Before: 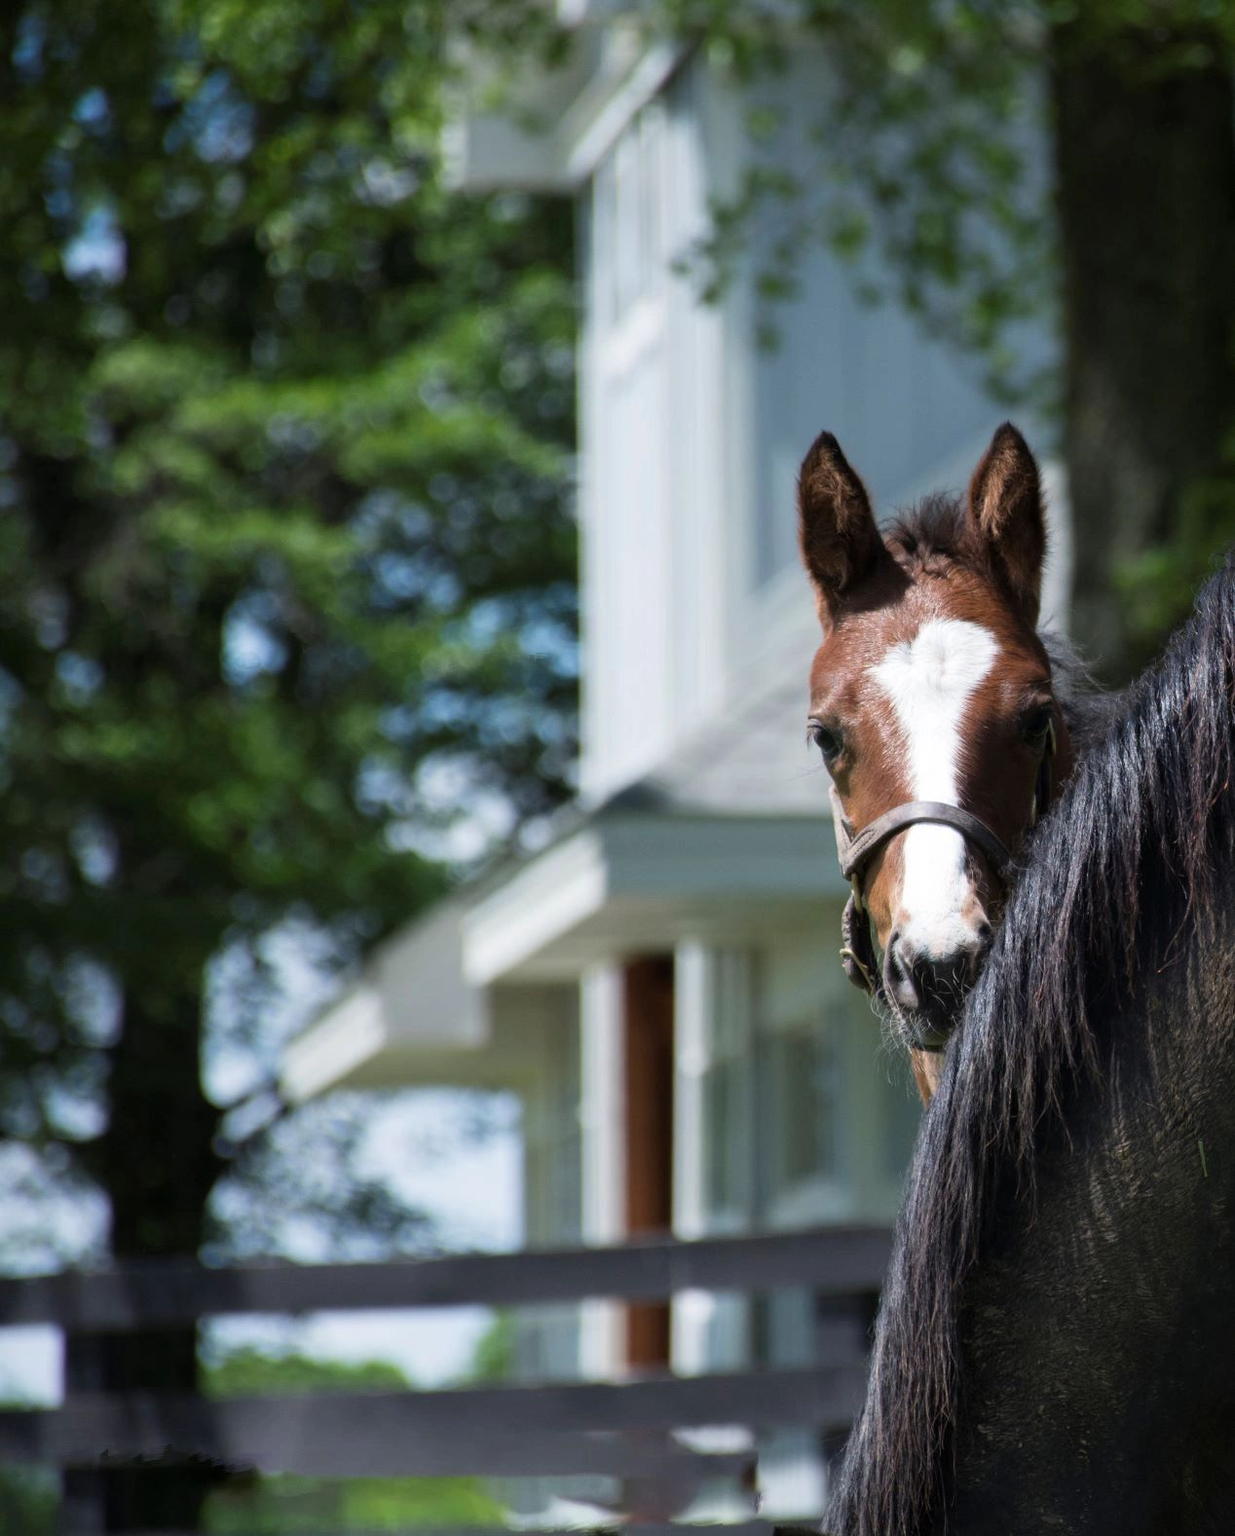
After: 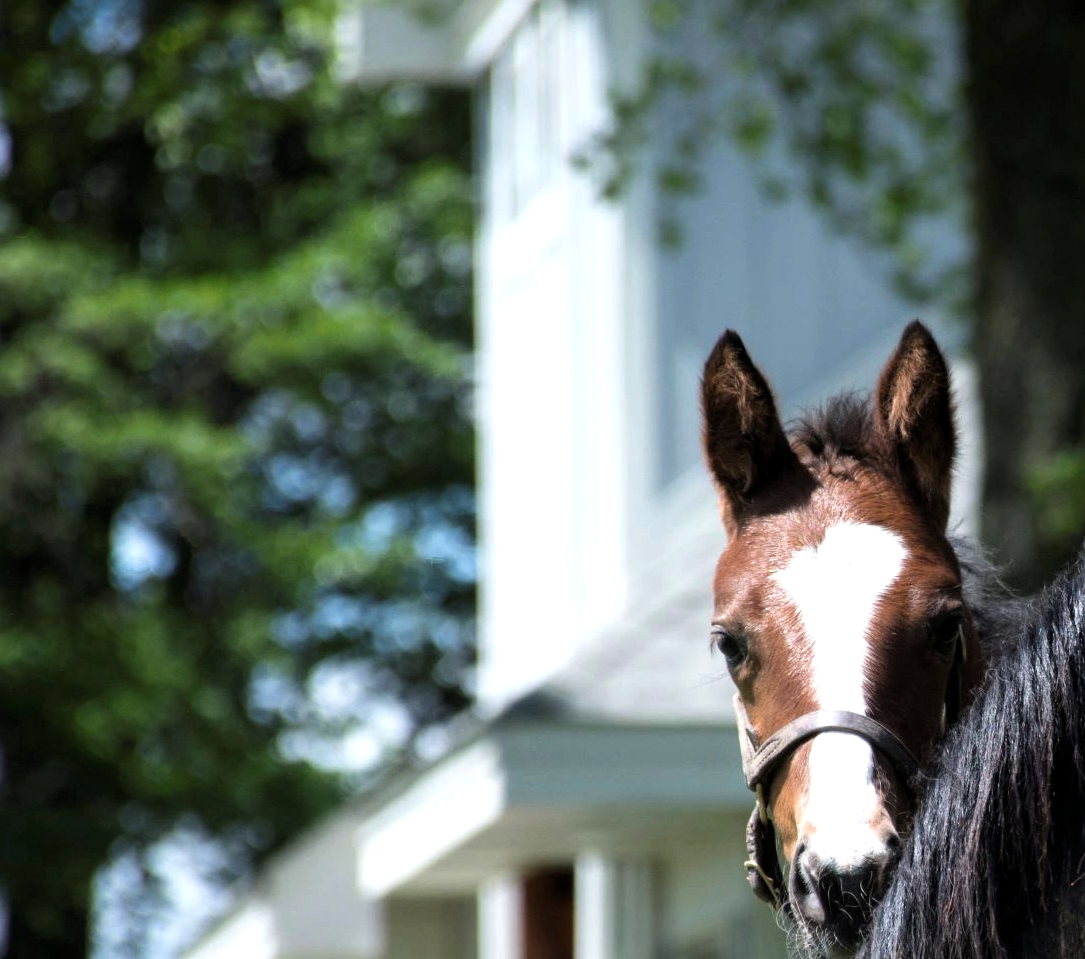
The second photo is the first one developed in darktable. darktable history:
crop and rotate: left 9.358%, top 7.175%, right 5.04%, bottom 32.012%
tone equalizer: -8 EV -0.395 EV, -7 EV -0.423 EV, -6 EV -0.349 EV, -5 EV -0.226 EV, -3 EV 0.199 EV, -2 EV 0.327 EV, -1 EV 0.383 EV, +0 EV 0.407 EV, mask exposure compensation -0.502 EV
levels: levels [0.016, 0.484, 0.953]
